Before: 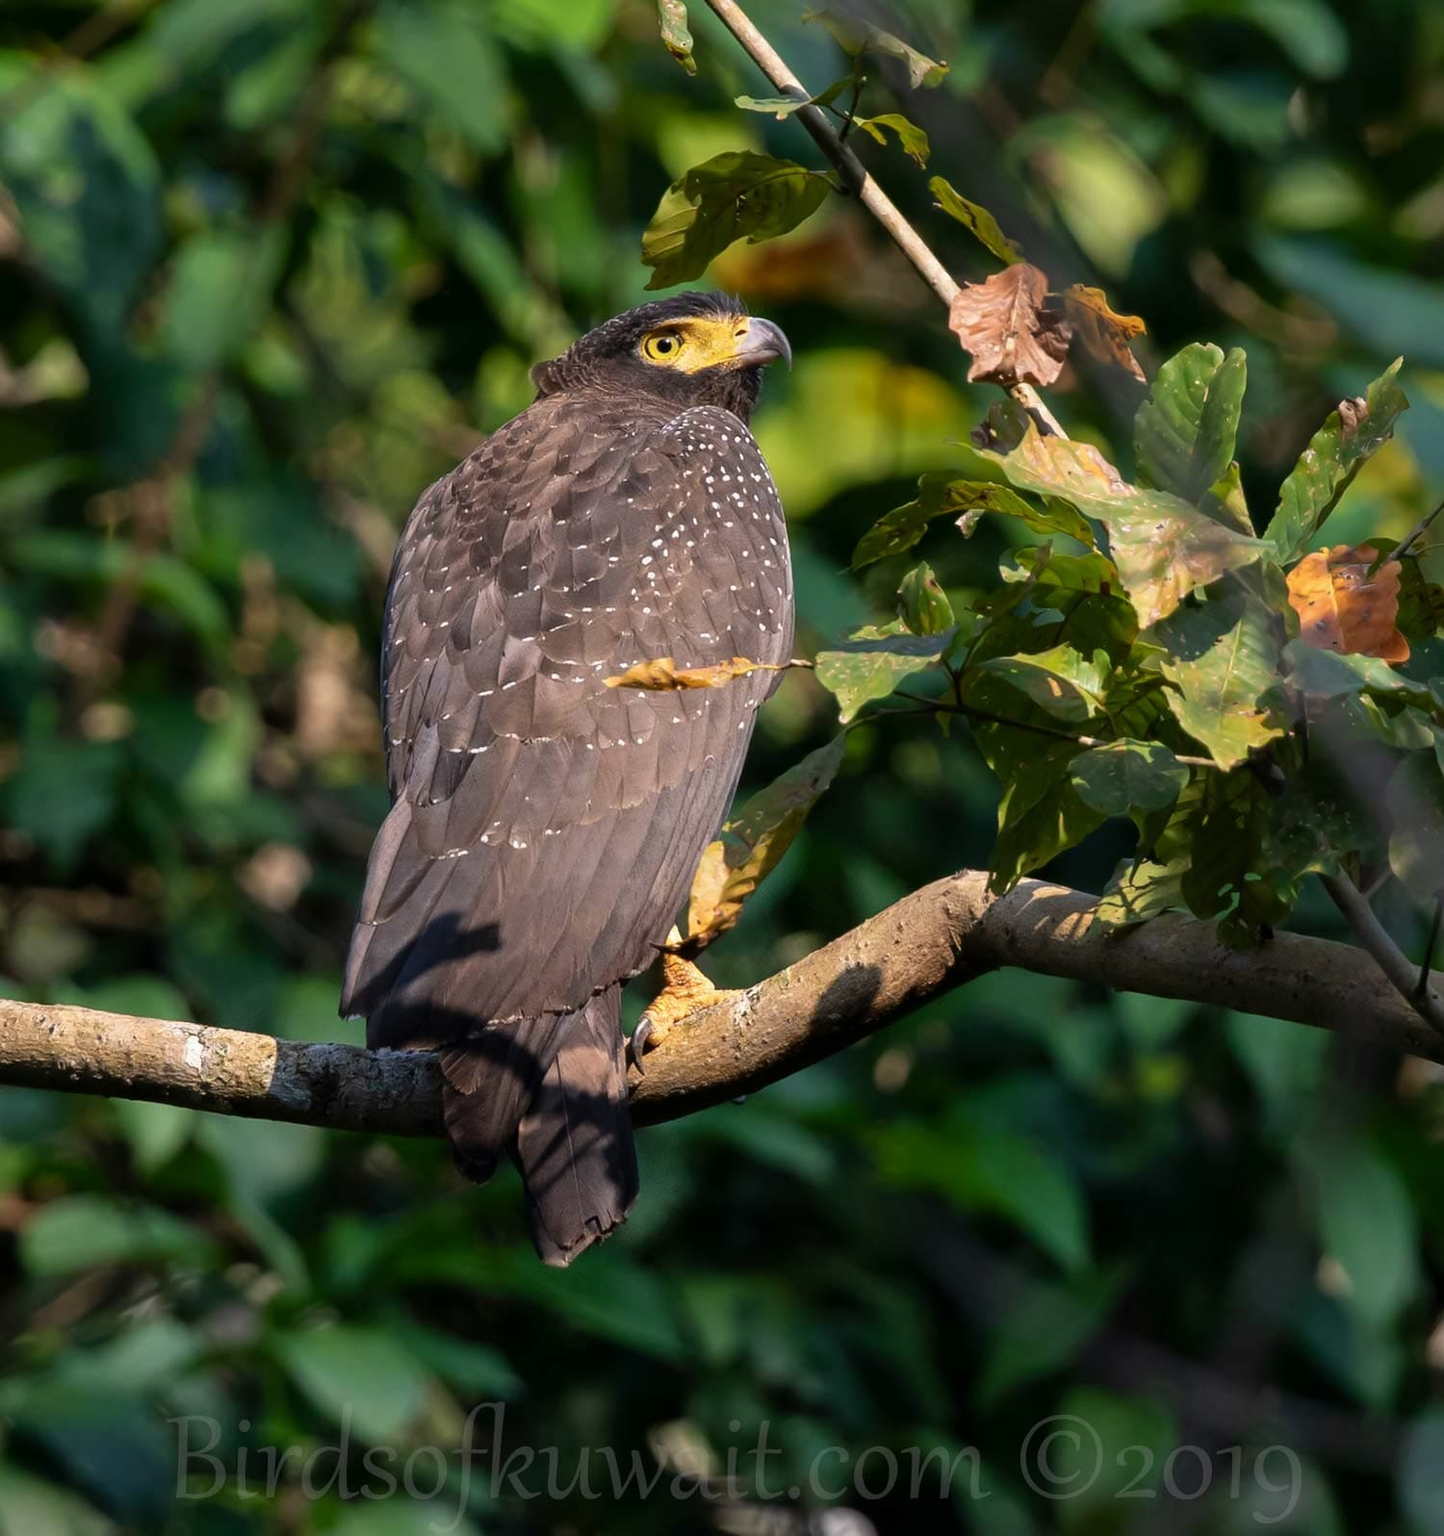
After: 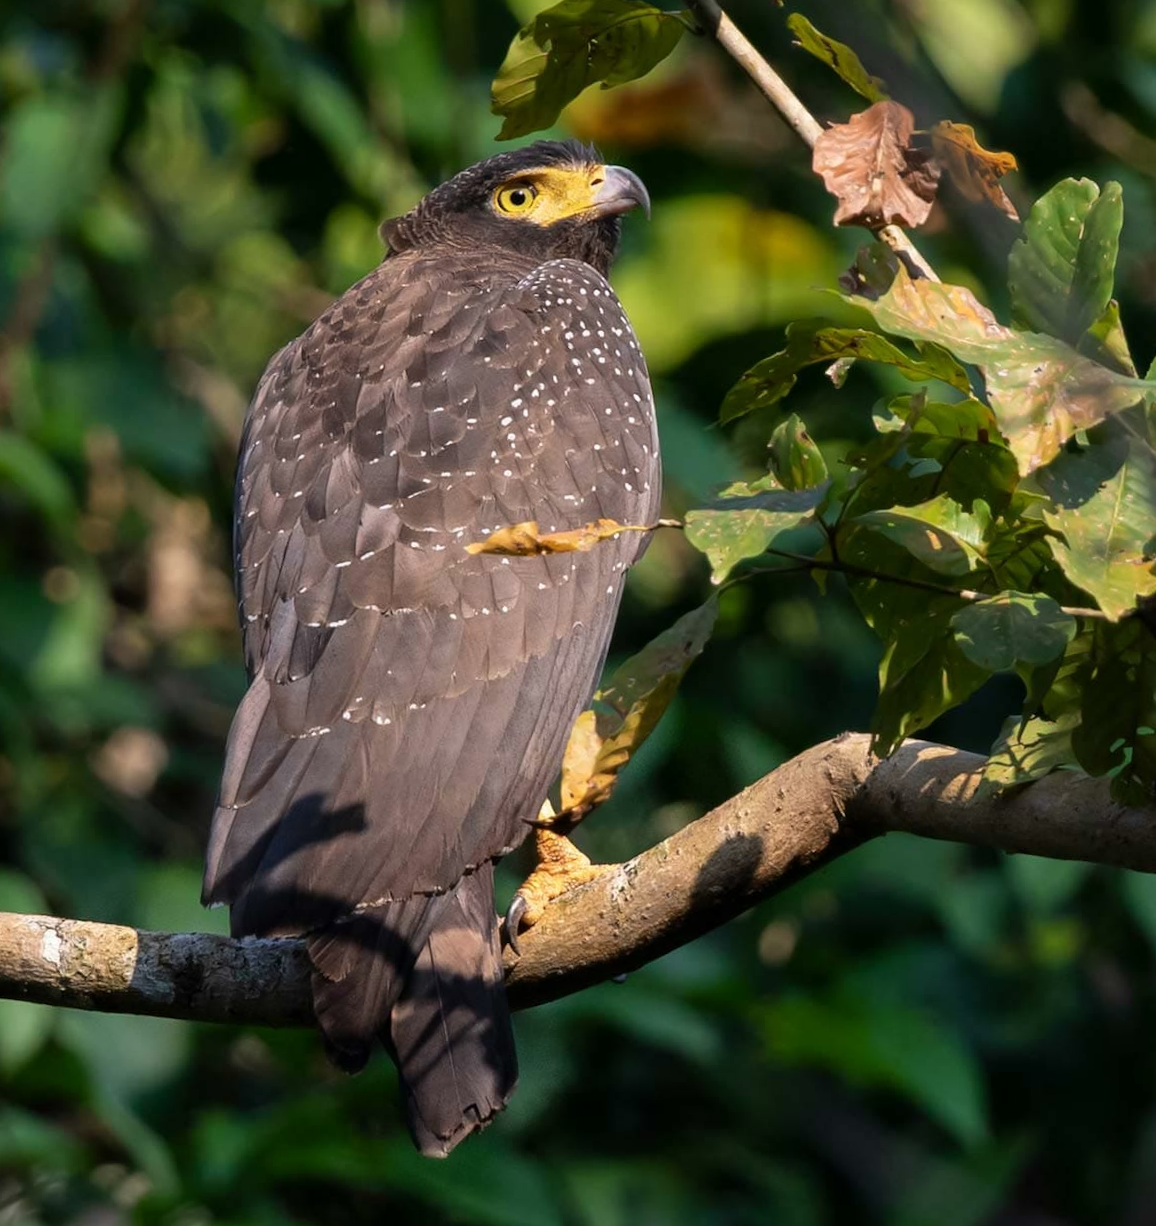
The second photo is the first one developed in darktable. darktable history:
rotate and perspective: rotation -1.75°, automatic cropping off
crop and rotate: left 11.831%, top 11.346%, right 13.429%, bottom 13.899%
